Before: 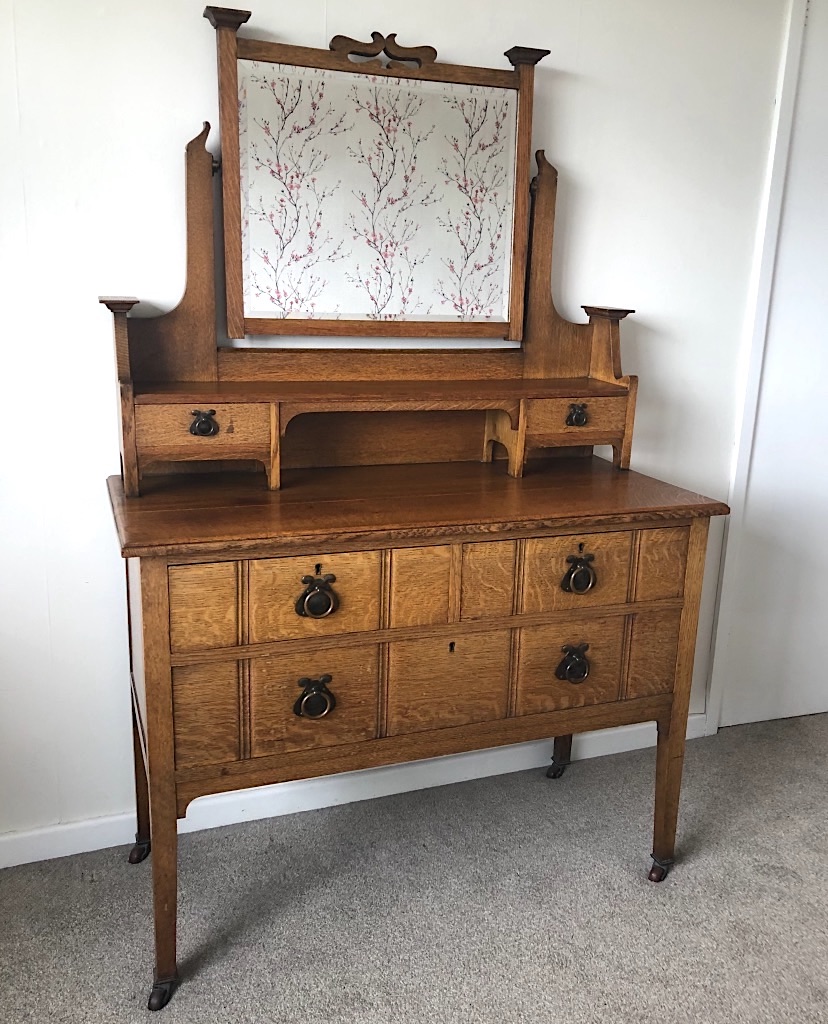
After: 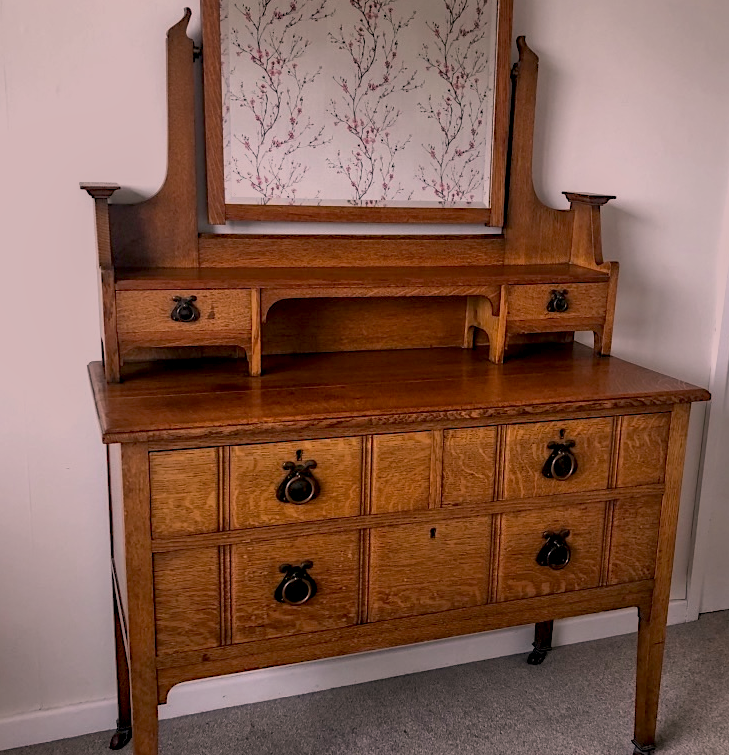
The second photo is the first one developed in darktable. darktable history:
exposure: black level correction 0.013, compensate highlight preservation false
crop and rotate: left 2.303%, top 11.171%, right 9.546%, bottom 15.018%
color correction: highlights a* 14.54, highlights b* 4.79
tone equalizer: -8 EV -0.01 EV, -7 EV 0.021 EV, -6 EV -0.008 EV, -5 EV 0.008 EV, -4 EV -0.047 EV, -3 EV -0.24 EV, -2 EV -0.64 EV, -1 EV -0.991 EV, +0 EV -0.984 EV
local contrast: on, module defaults
